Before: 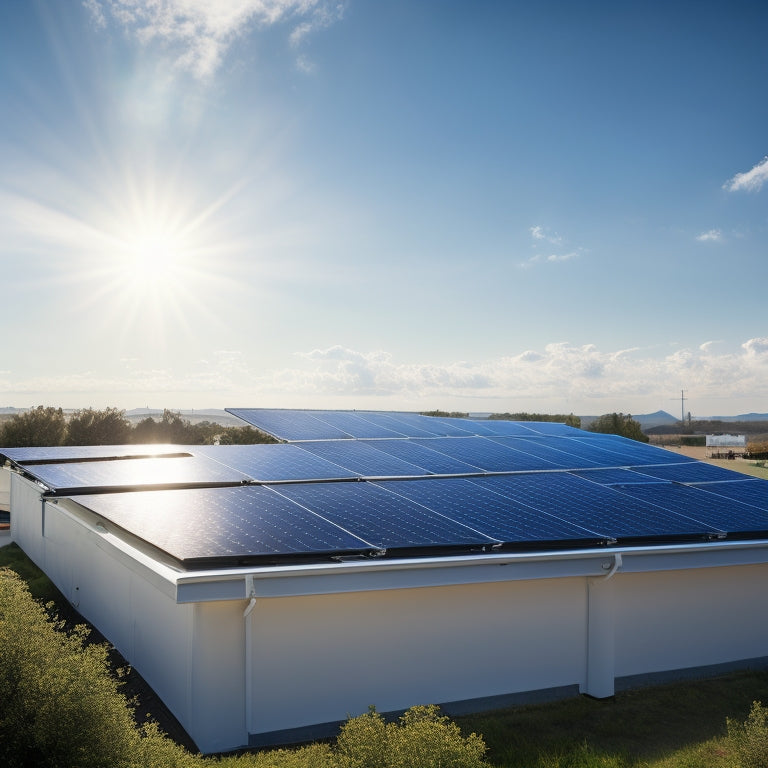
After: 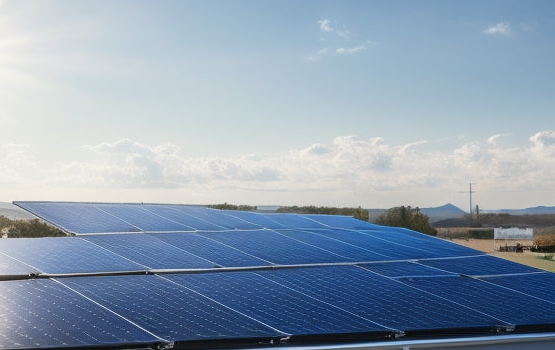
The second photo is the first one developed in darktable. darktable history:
crop and rotate: left 27.654%, top 26.992%, bottom 27.358%
